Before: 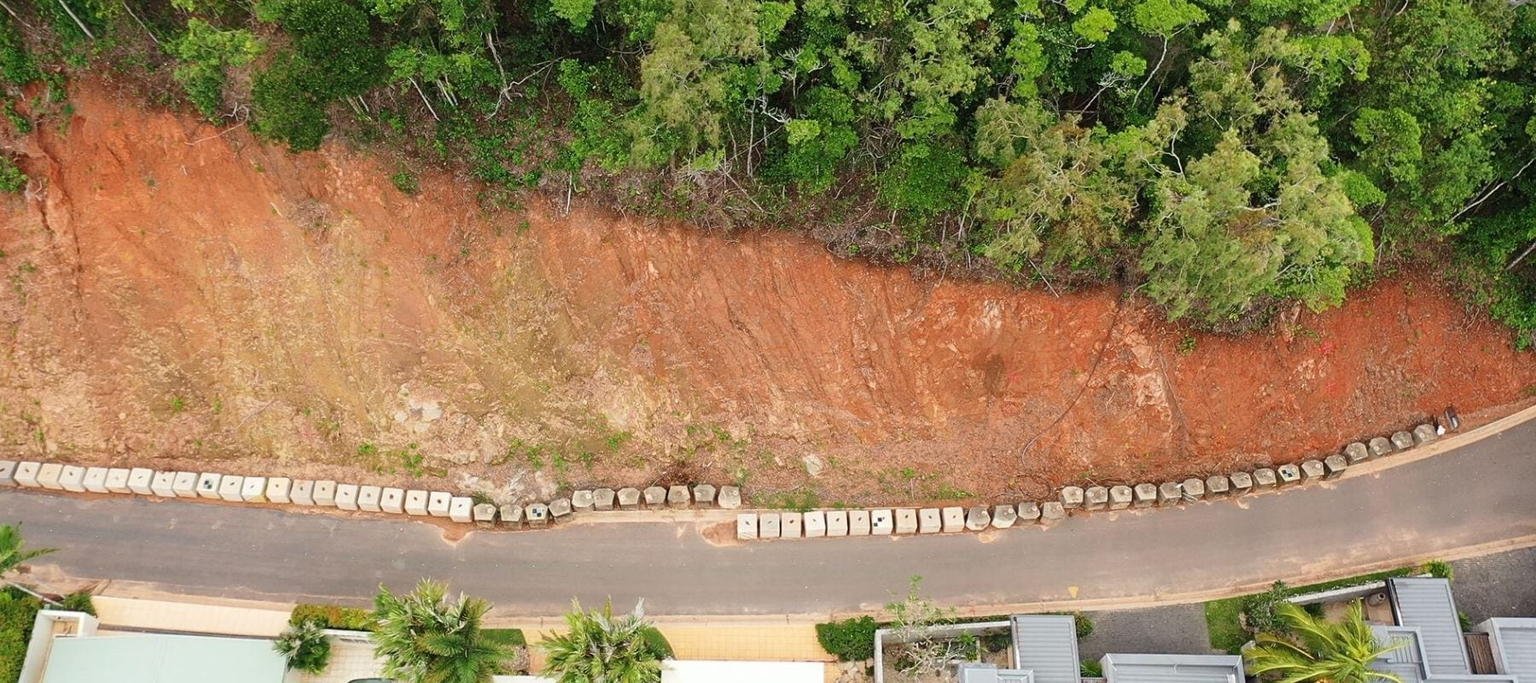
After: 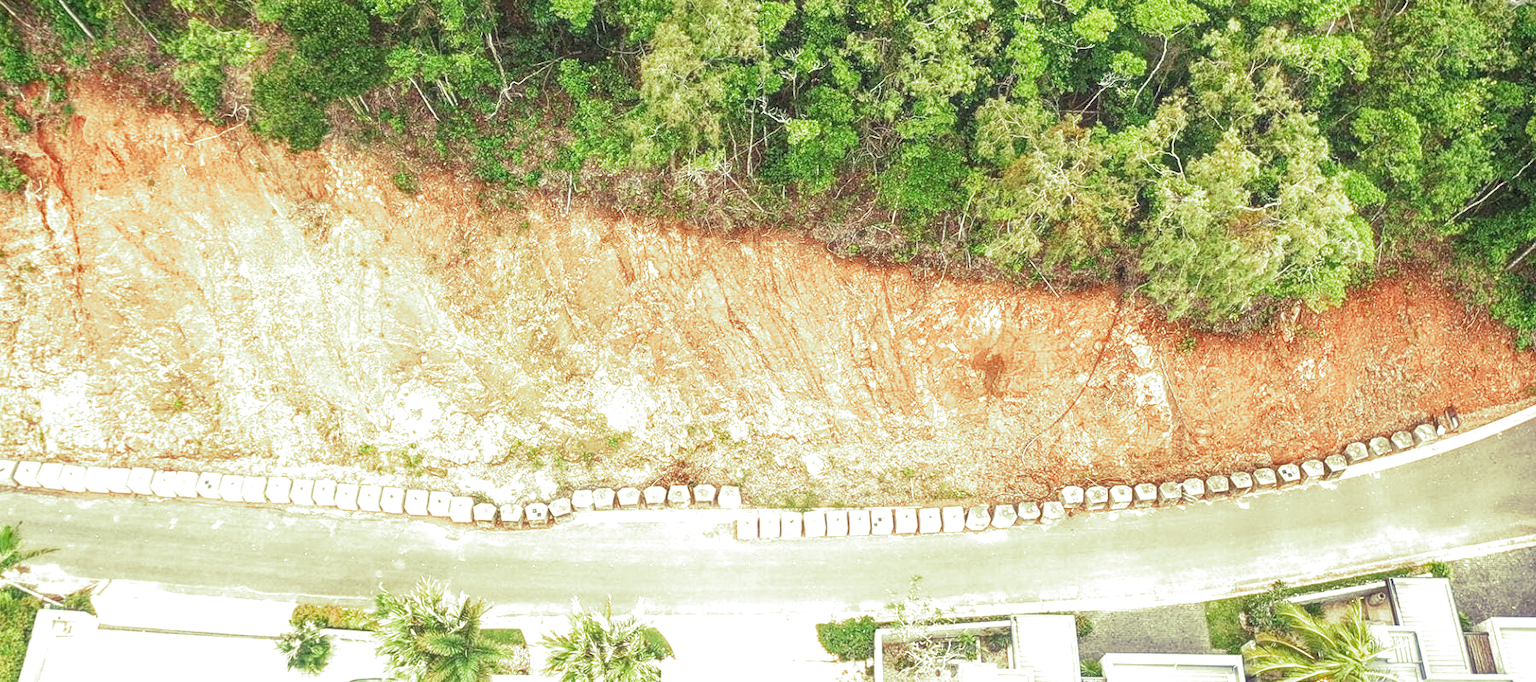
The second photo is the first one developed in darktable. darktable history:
split-toning: shadows › hue 290.82°, shadows › saturation 0.34, highlights › saturation 0.38, balance 0, compress 50%
exposure: black level correction 0, exposure 1.125 EV, compensate exposure bias true, compensate highlight preservation false
local contrast: highlights 66%, shadows 33%, detail 166%, midtone range 0.2
